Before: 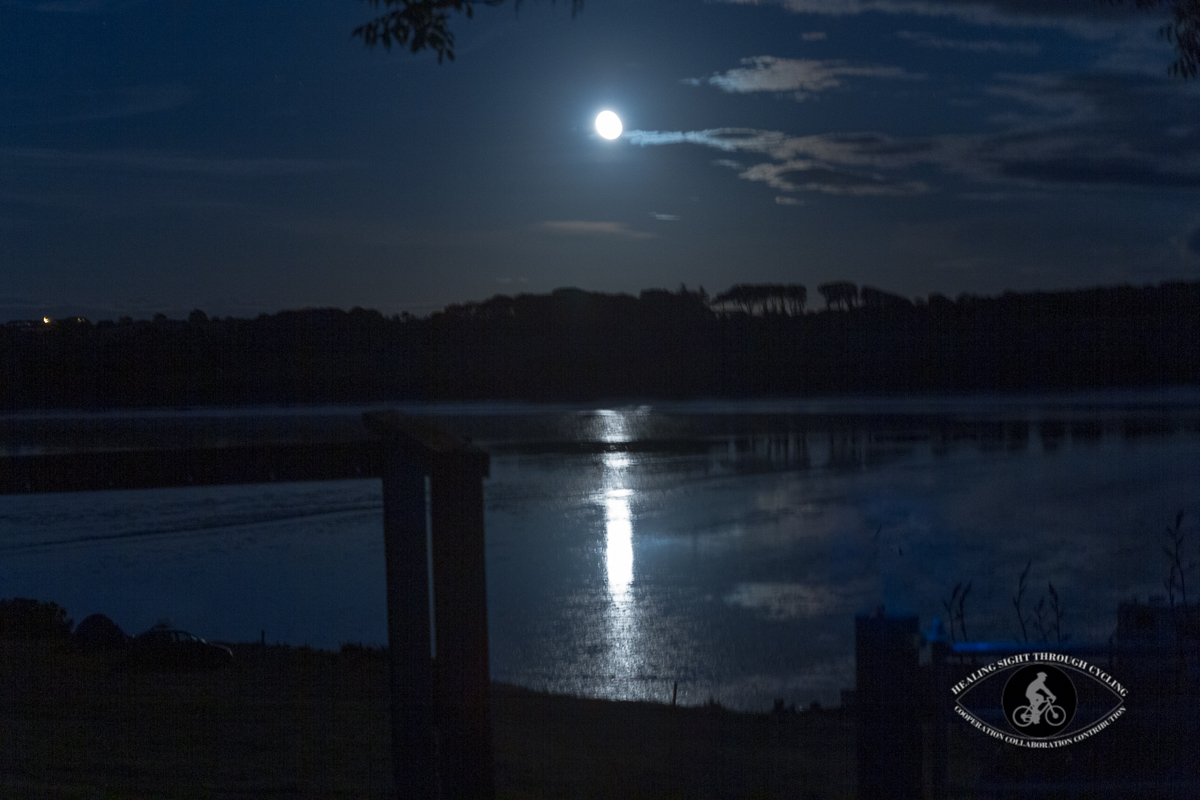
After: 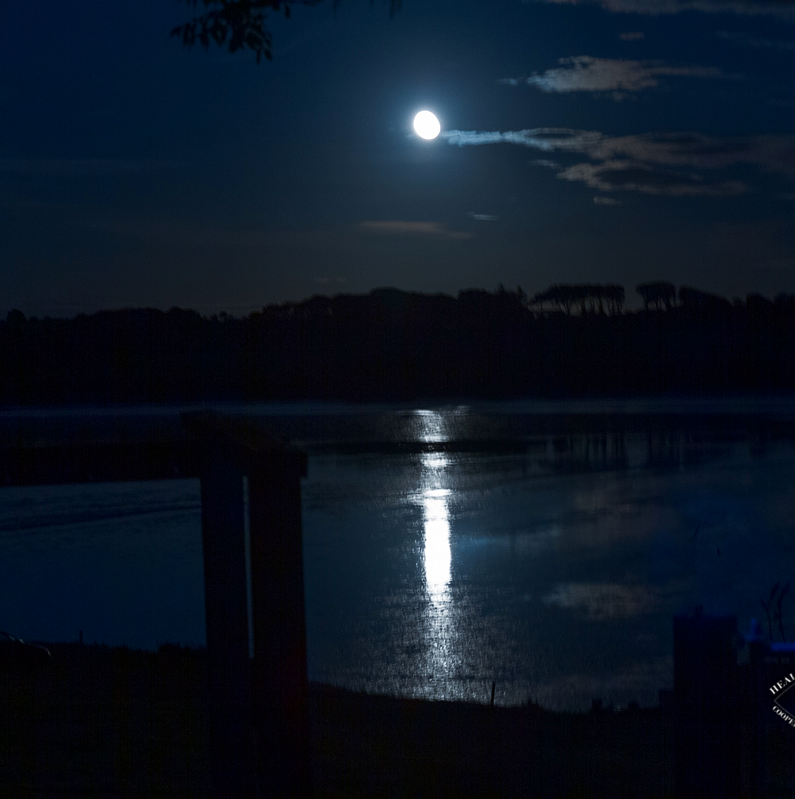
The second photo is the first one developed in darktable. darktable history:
crop and rotate: left 15.189%, right 18.5%
contrast brightness saturation: brightness -0.217, saturation 0.08
sharpen: radius 1.032
